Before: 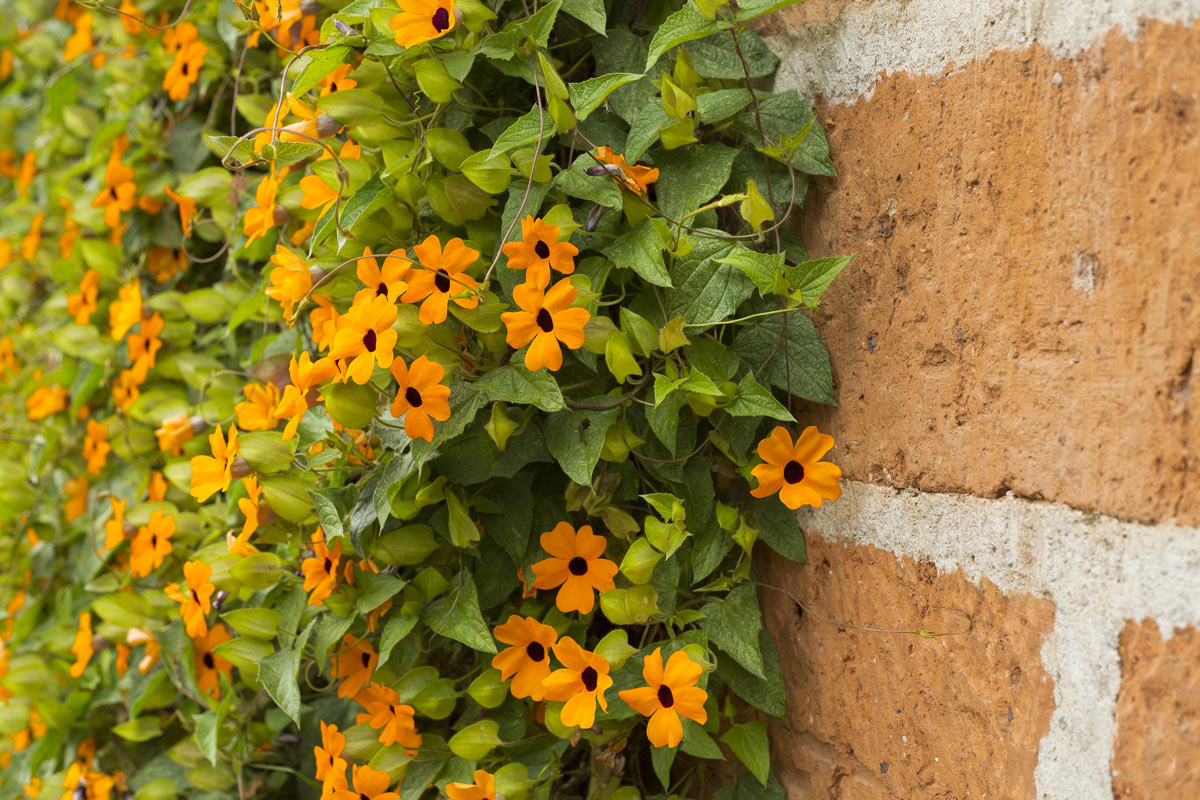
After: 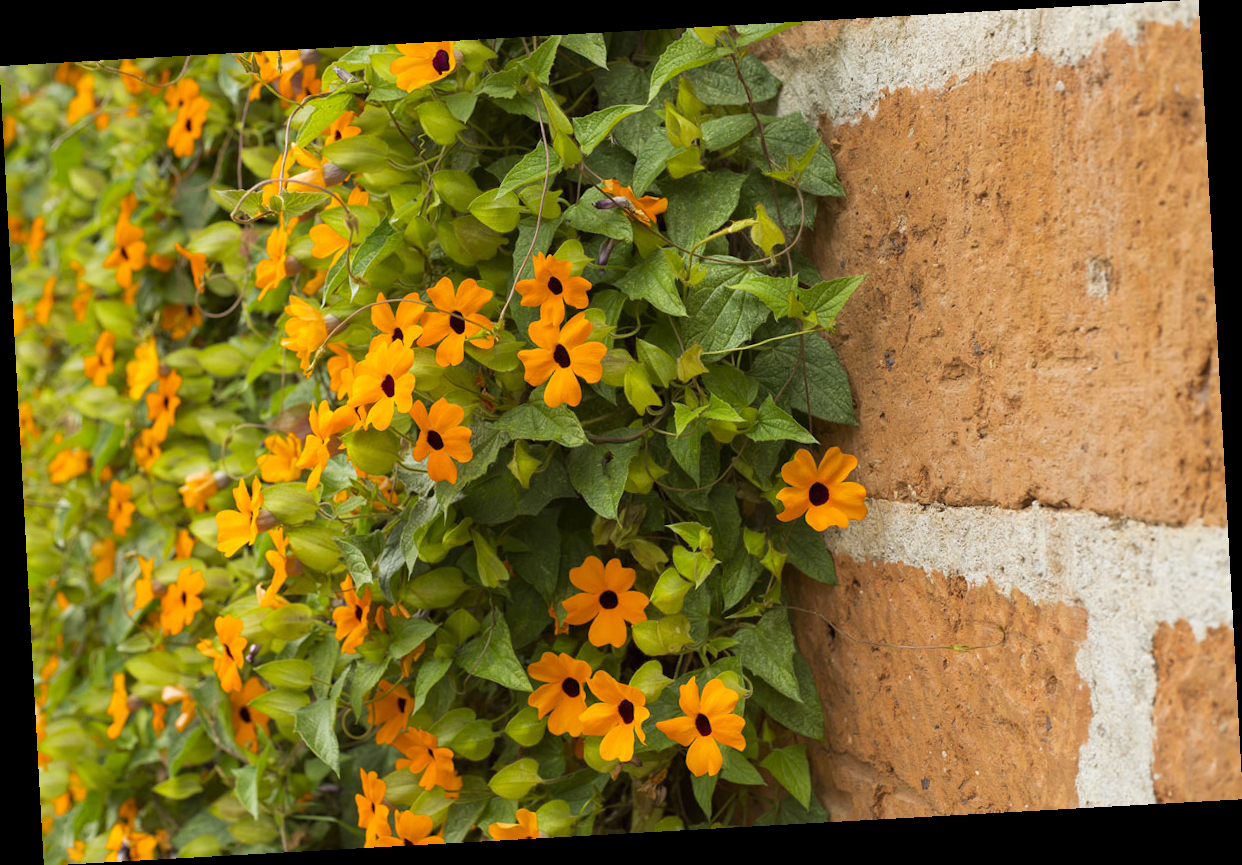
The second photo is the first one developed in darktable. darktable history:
rotate and perspective: rotation -3.18°, automatic cropping off
tone equalizer: on, module defaults
